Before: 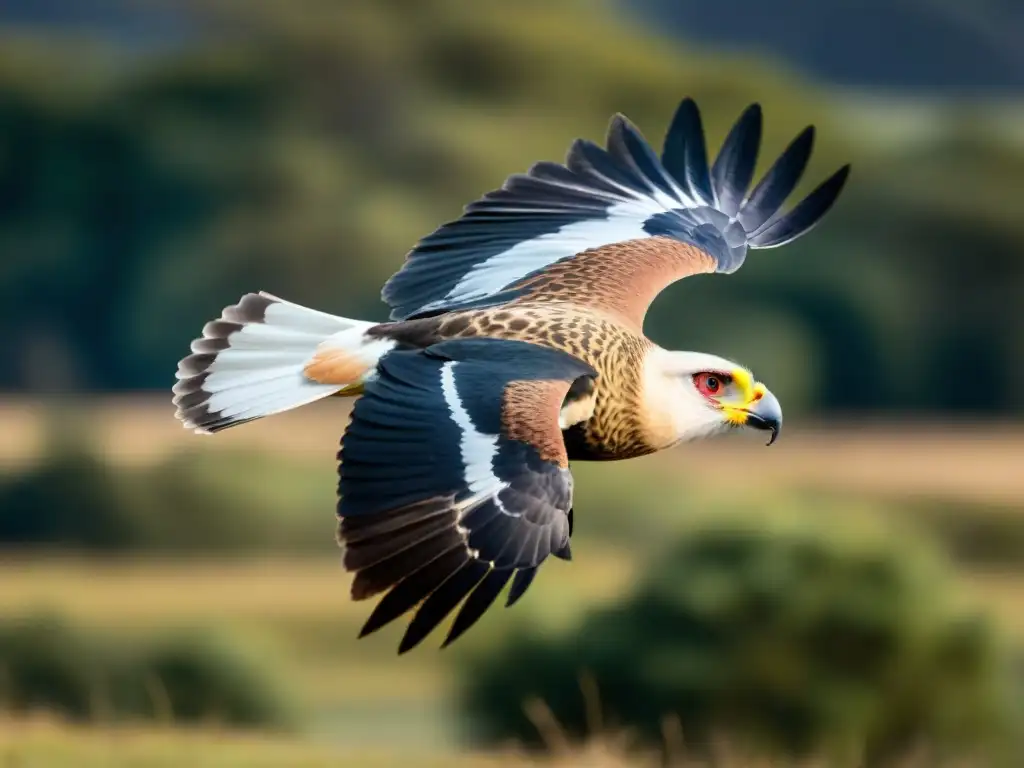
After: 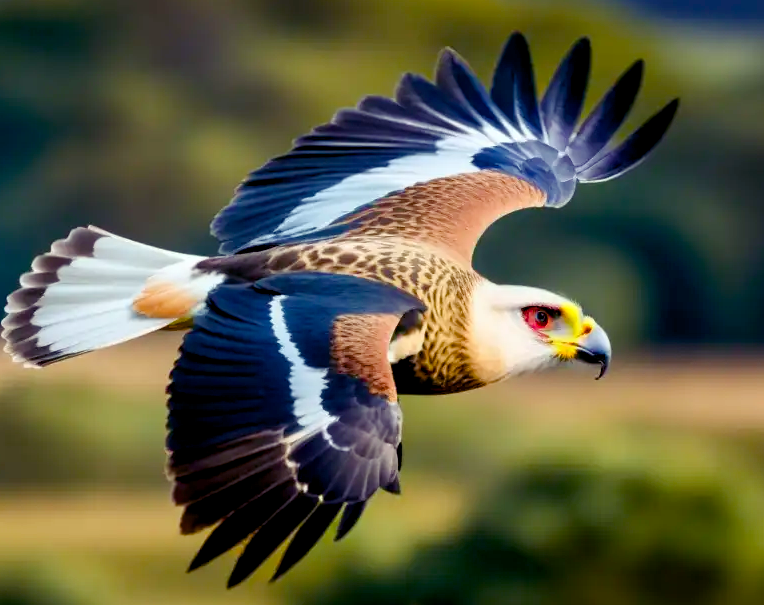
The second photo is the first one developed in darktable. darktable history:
crop: left 16.781%, top 8.68%, right 8.532%, bottom 12.534%
color balance rgb: shadows lift › luminance -22.053%, shadows lift › chroma 8.8%, shadows lift › hue 283.14°, global offset › luminance -0.491%, perceptual saturation grading › global saturation 26.315%, perceptual saturation grading › highlights -28.74%, perceptual saturation grading › mid-tones 15.186%, perceptual saturation grading › shadows 33.522%, global vibrance 20%
